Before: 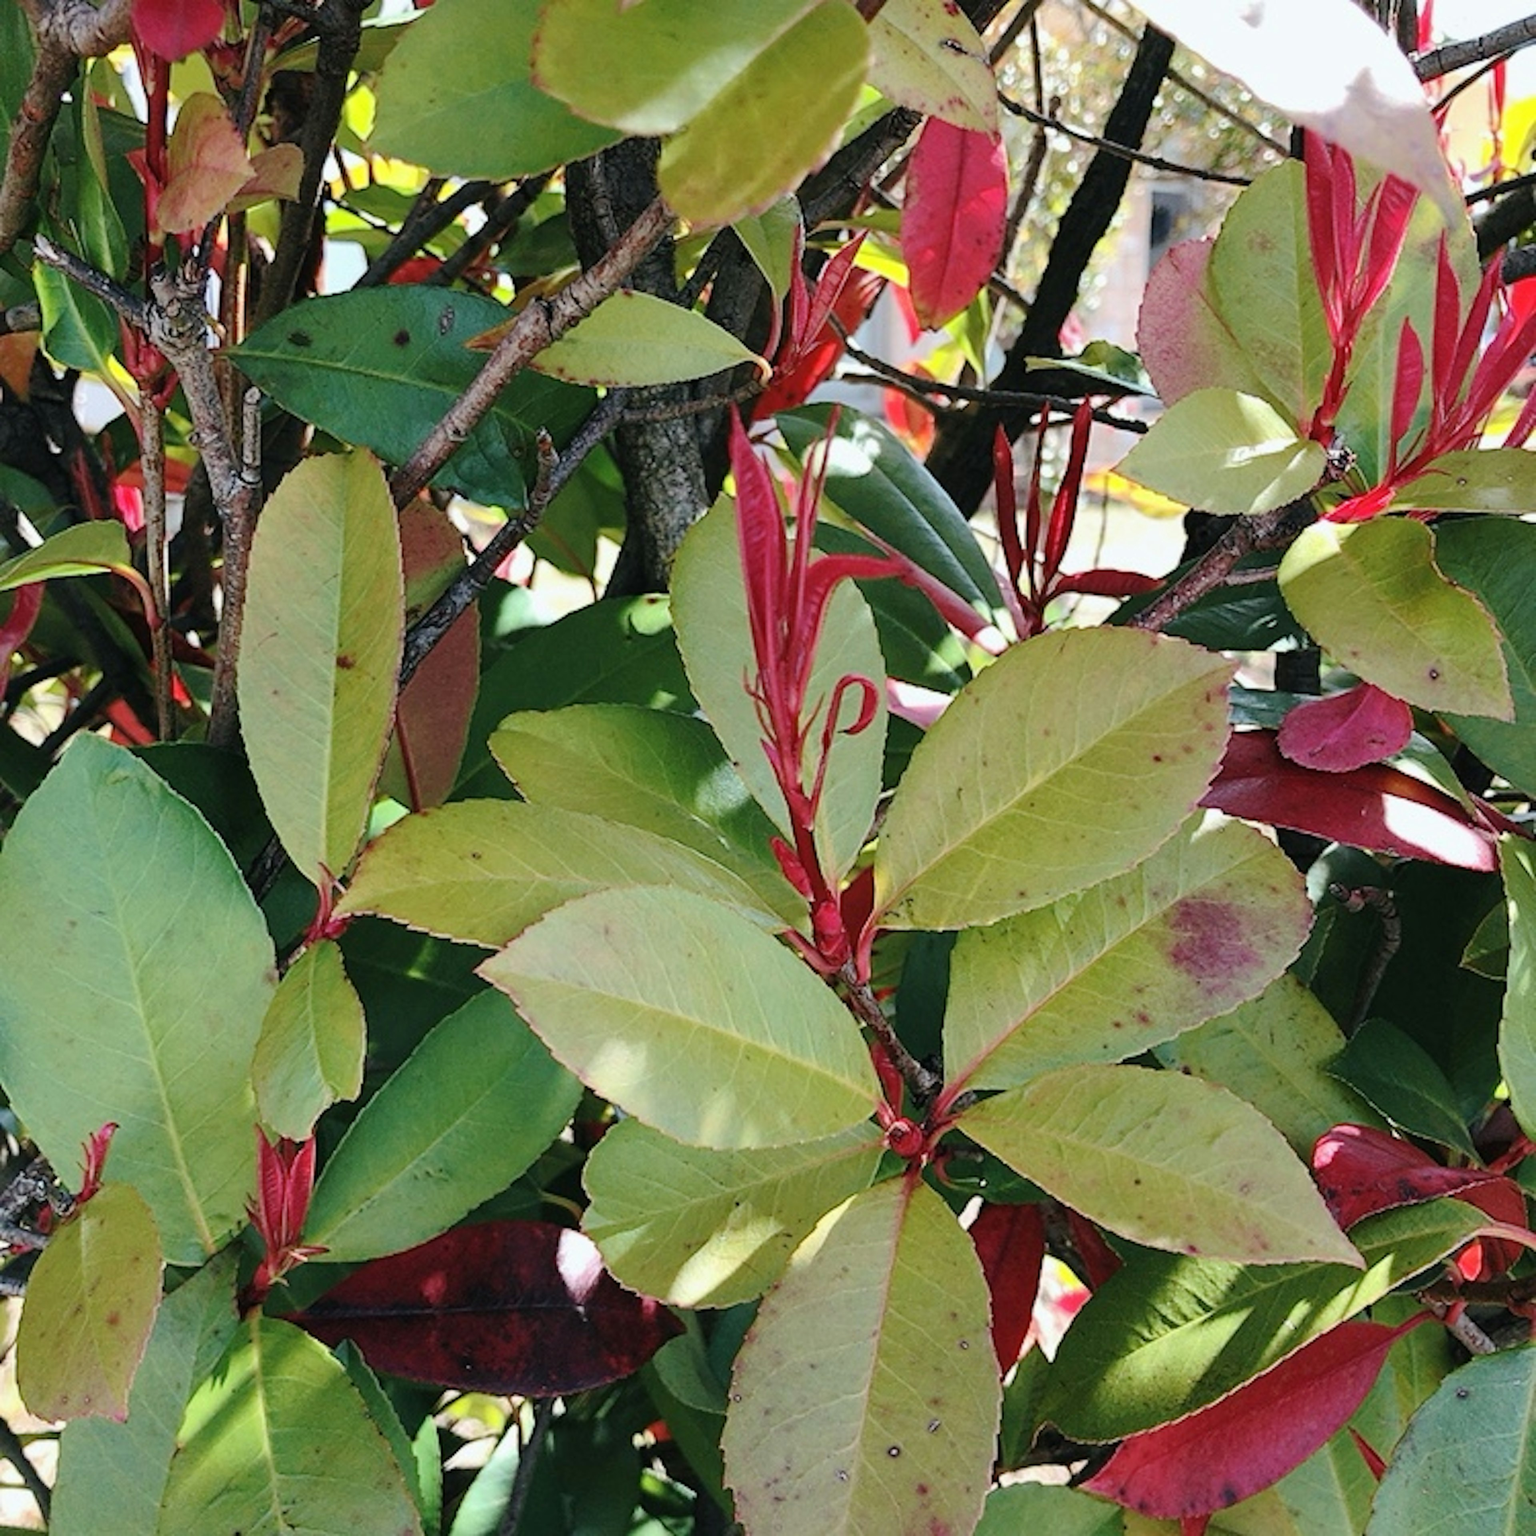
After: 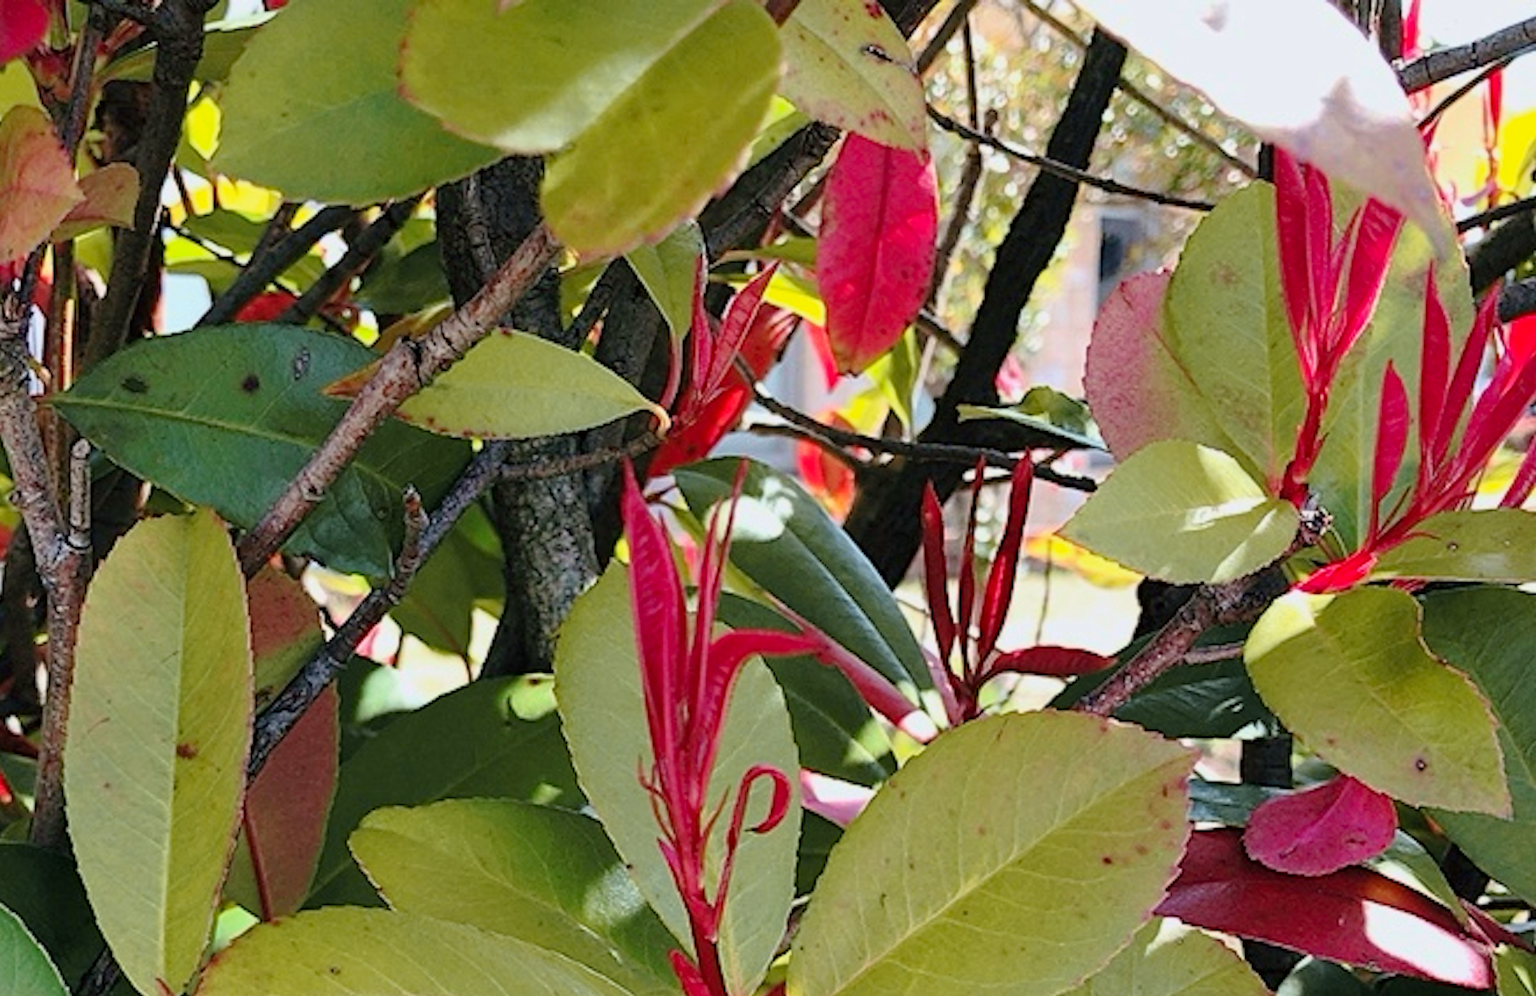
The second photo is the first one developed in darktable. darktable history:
tone curve: curves: ch0 [(0.013, 0) (0.061, 0.068) (0.239, 0.256) (0.502, 0.505) (0.683, 0.676) (0.761, 0.773) (0.858, 0.858) (0.987, 0.945)]; ch1 [(0, 0) (0.172, 0.123) (0.304, 0.288) (0.414, 0.44) (0.472, 0.473) (0.502, 0.508) (0.521, 0.528) (0.583, 0.595) (0.654, 0.673) (0.728, 0.761) (1, 1)]; ch2 [(0, 0) (0.411, 0.424) (0.485, 0.476) (0.502, 0.502) (0.553, 0.557) (0.57, 0.576) (1, 1)], color space Lab, independent channels, preserve colors none
exposure: compensate highlight preservation false
crop and rotate: left 11.812%, bottom 42.776%
haze removal: compatibility mode true, adaptive false
